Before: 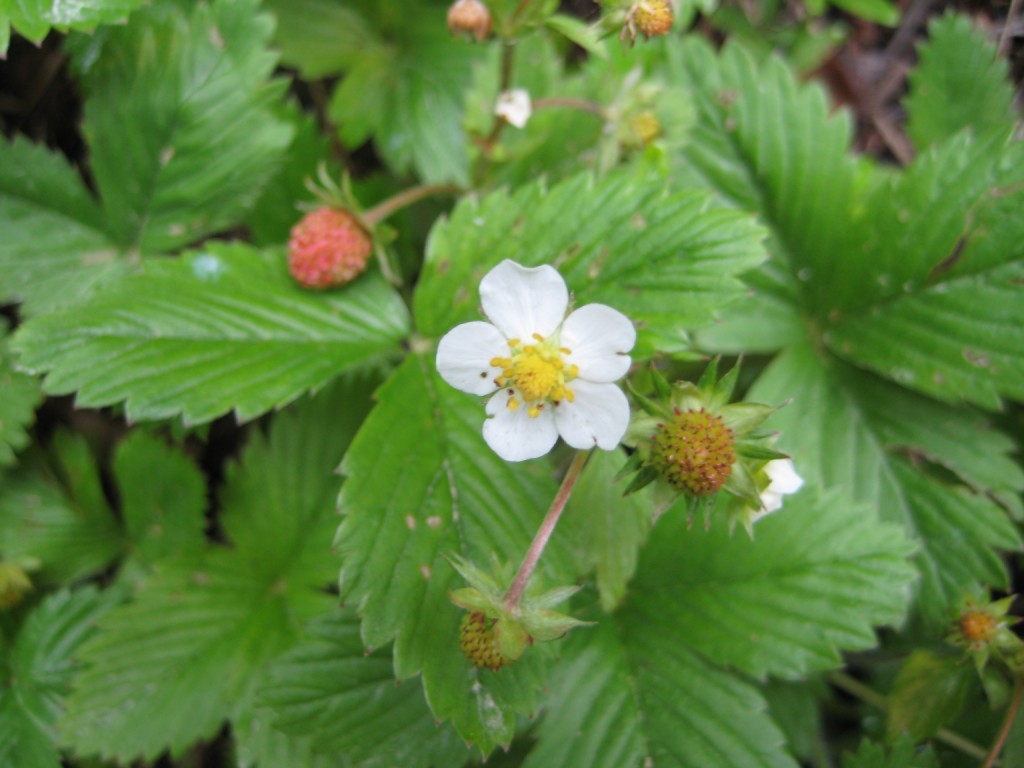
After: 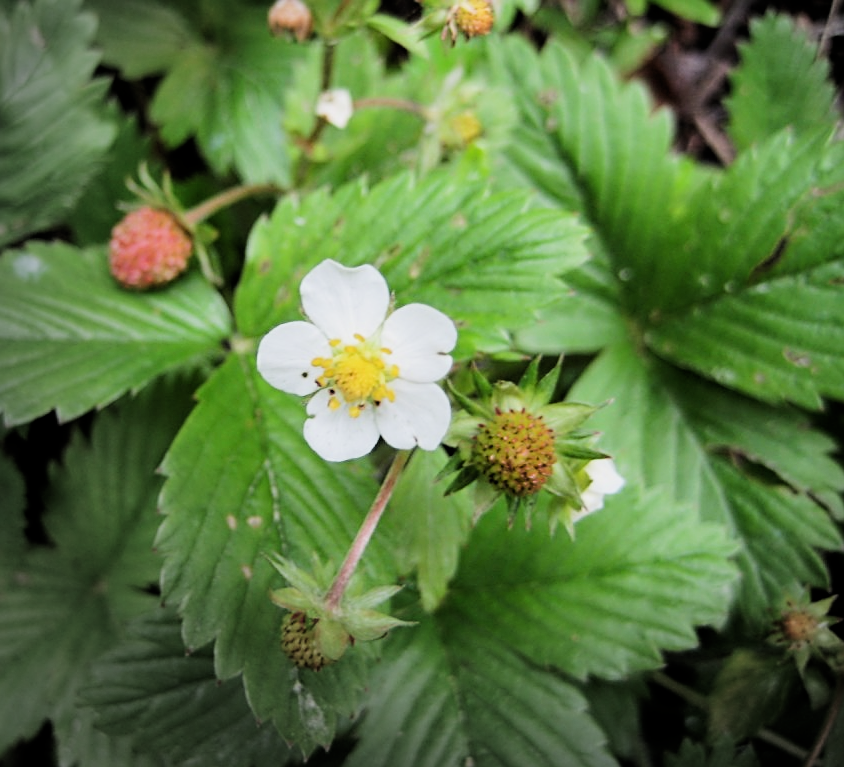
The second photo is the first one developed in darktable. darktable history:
crop: left 17.556%, bottom 0.046%
filmic rgb: black relative exposure -5.05 EV, white relative exposure 3.96 EV, threshold 5.99 EV, hardness 2.9, contrast 1.299, highlights saturation mix -30.44%, enable highlight reconstruction true
vignetting: center (0.218, -0.235), automatic ratio true, unbound false
sharpen: on, module defaults
tone equalizer: -8 EV -0.442 EV, -7 EV -0.428 EV, -6 EV -0.337 EV, -5 EV -0.233 EV, -3 EV 0.235 EV, -2 EV 0.318 EV, -1 EV 0.372 EV, +0 EV 0.394 EV, edges refinement/feathering 500, mask exposure compensation -1.57 EV, preserve details no
